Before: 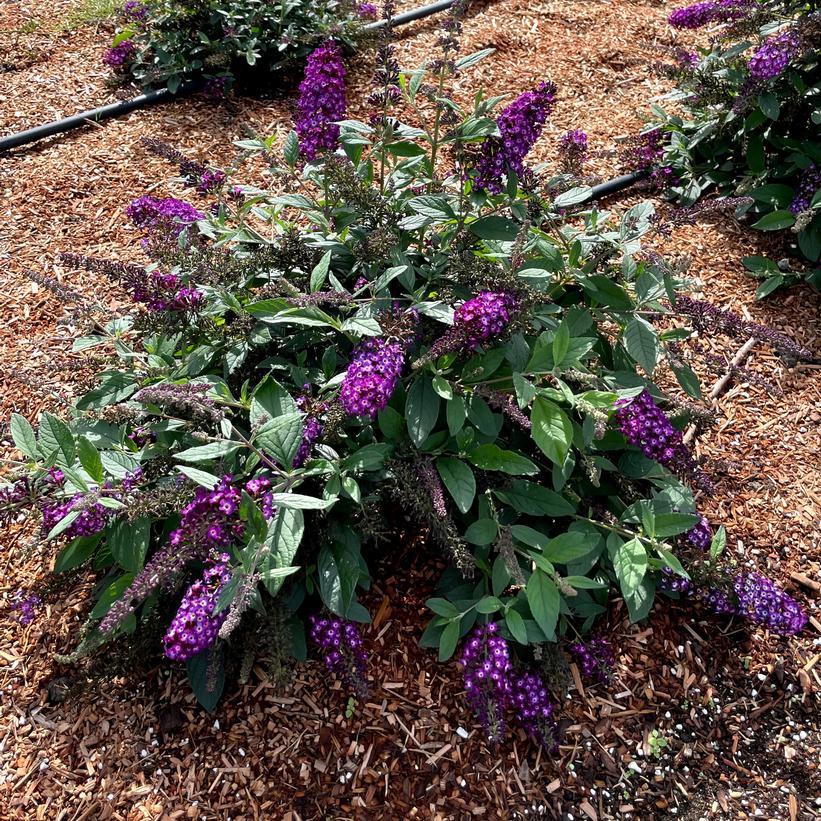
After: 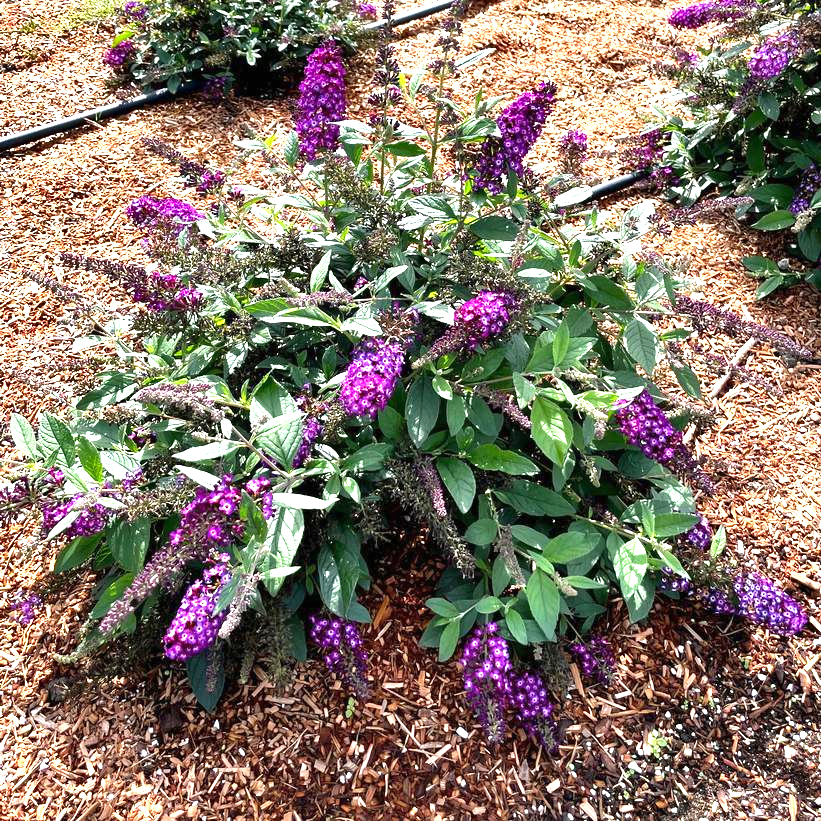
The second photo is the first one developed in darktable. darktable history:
shadows and highlights: soften with gaussian
exposure: black level correction 0, exposure 1.451 EV, compensate exposure bias true, compensate highlight preservation false
